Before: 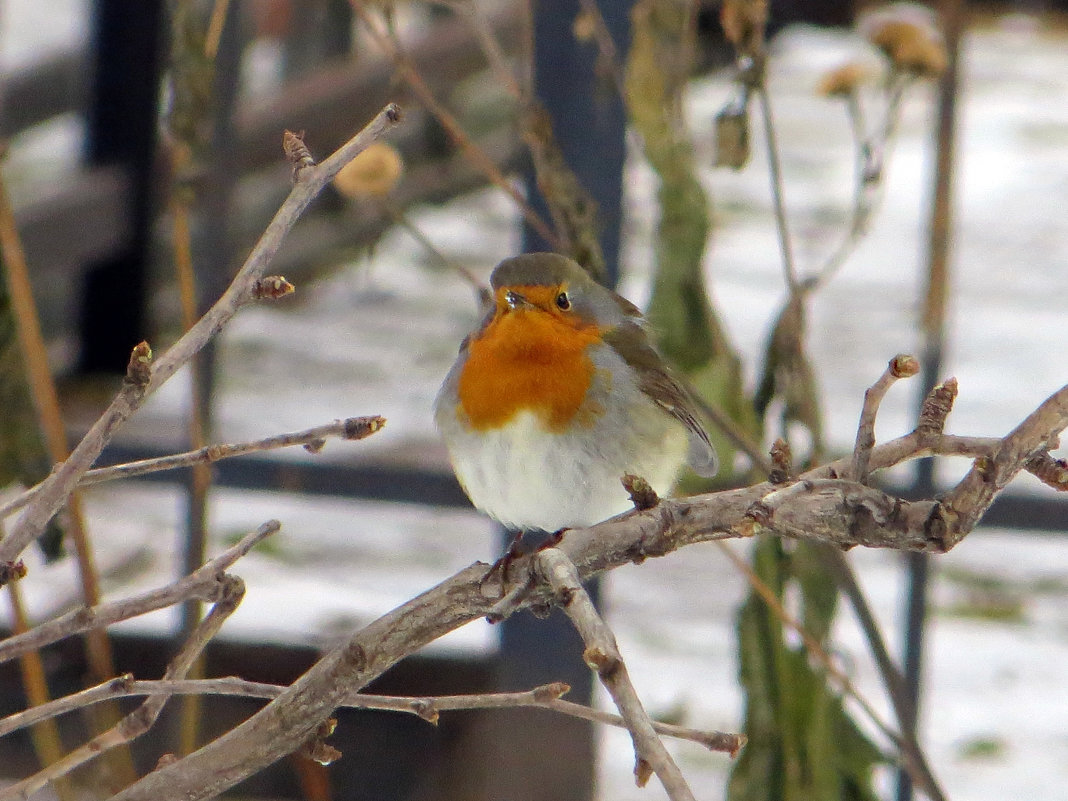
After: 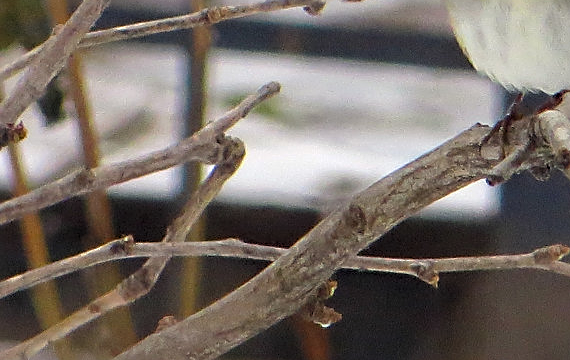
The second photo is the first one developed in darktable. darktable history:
levels: levels [0.026, 0.507, 0.987]
sharpen: on, module defaults
crop and rotate: top 54.778%, right 46.61%, bottom 0.159%
